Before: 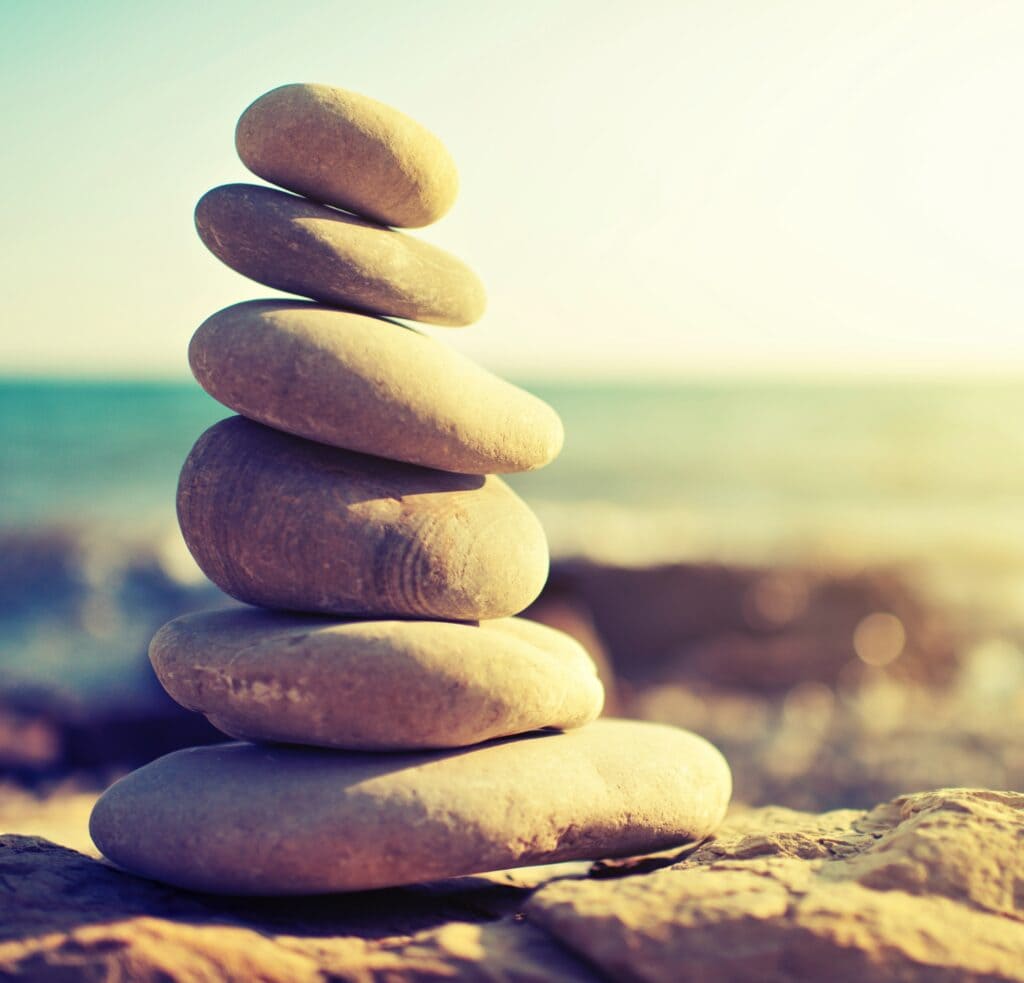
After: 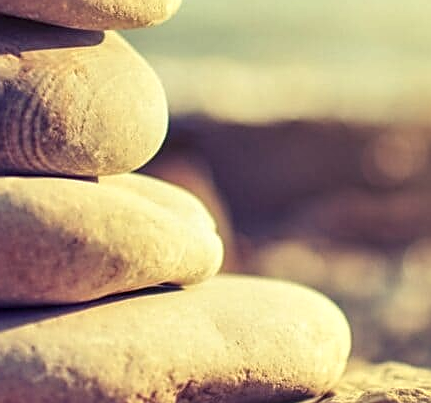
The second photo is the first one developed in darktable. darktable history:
local contrast: detail 130%
sharpen: on, module defaults
crop: left 37.221%, top 45.169%, right 20.63%, bottom 13.777%
tone equalizer: on, module defaults
